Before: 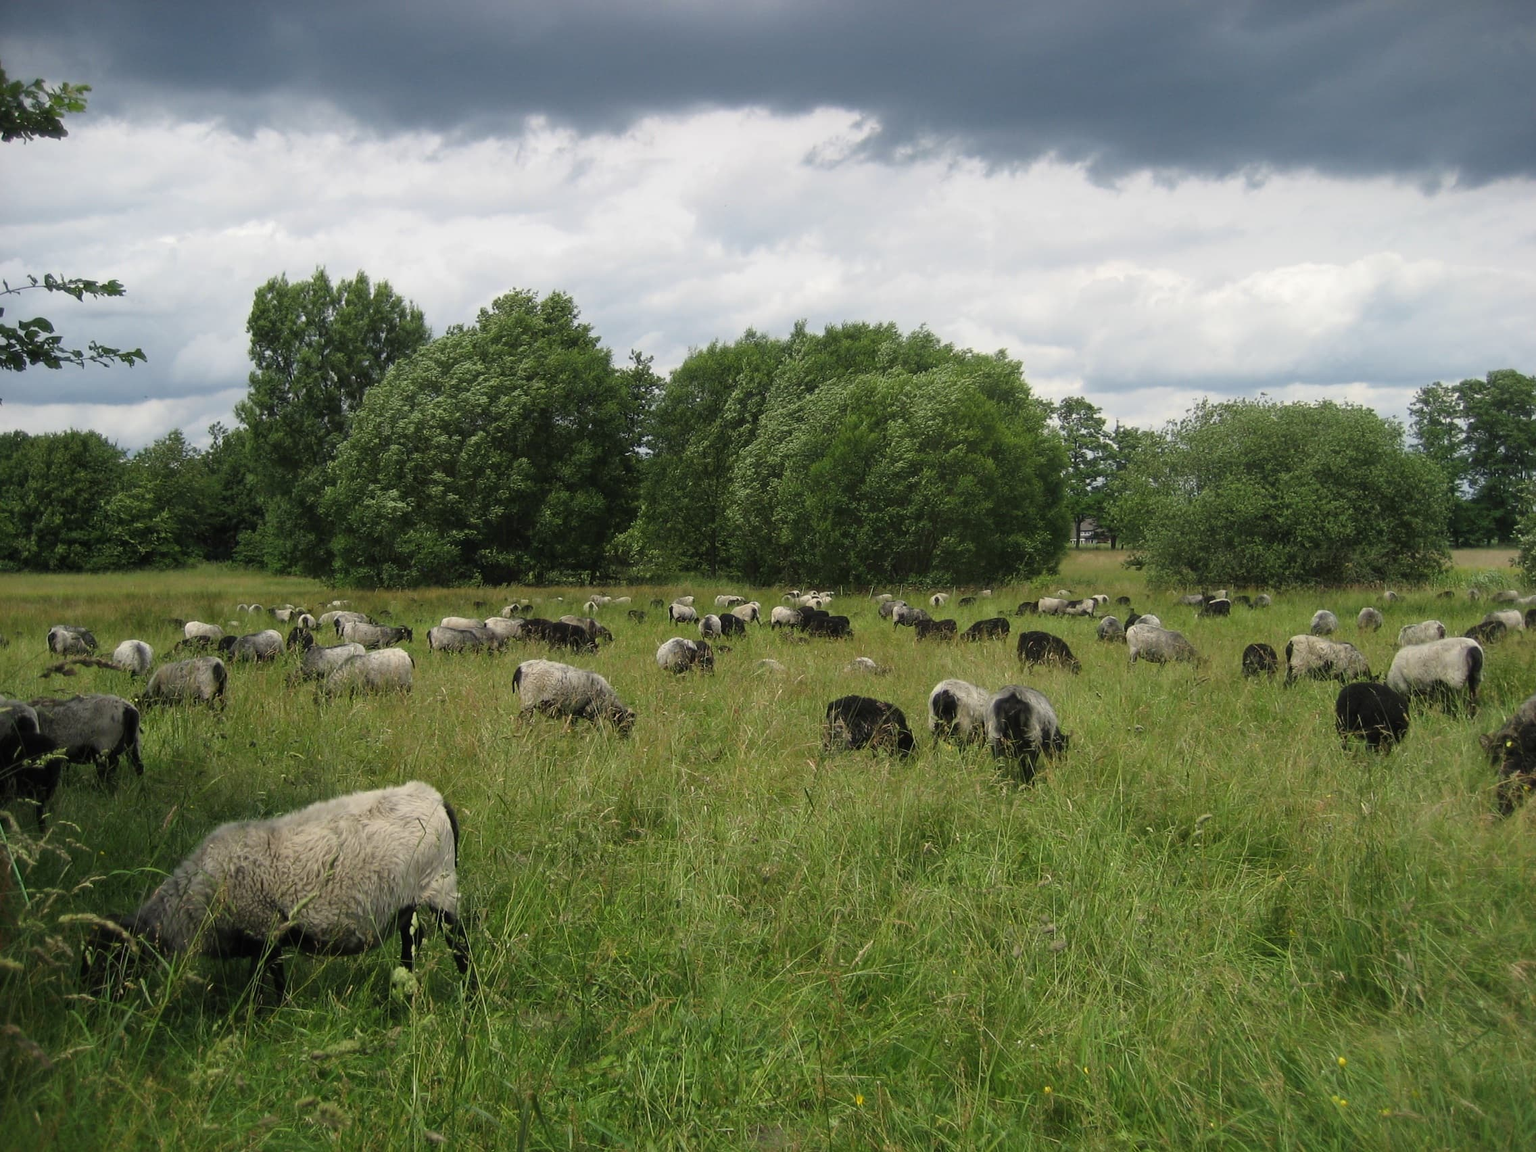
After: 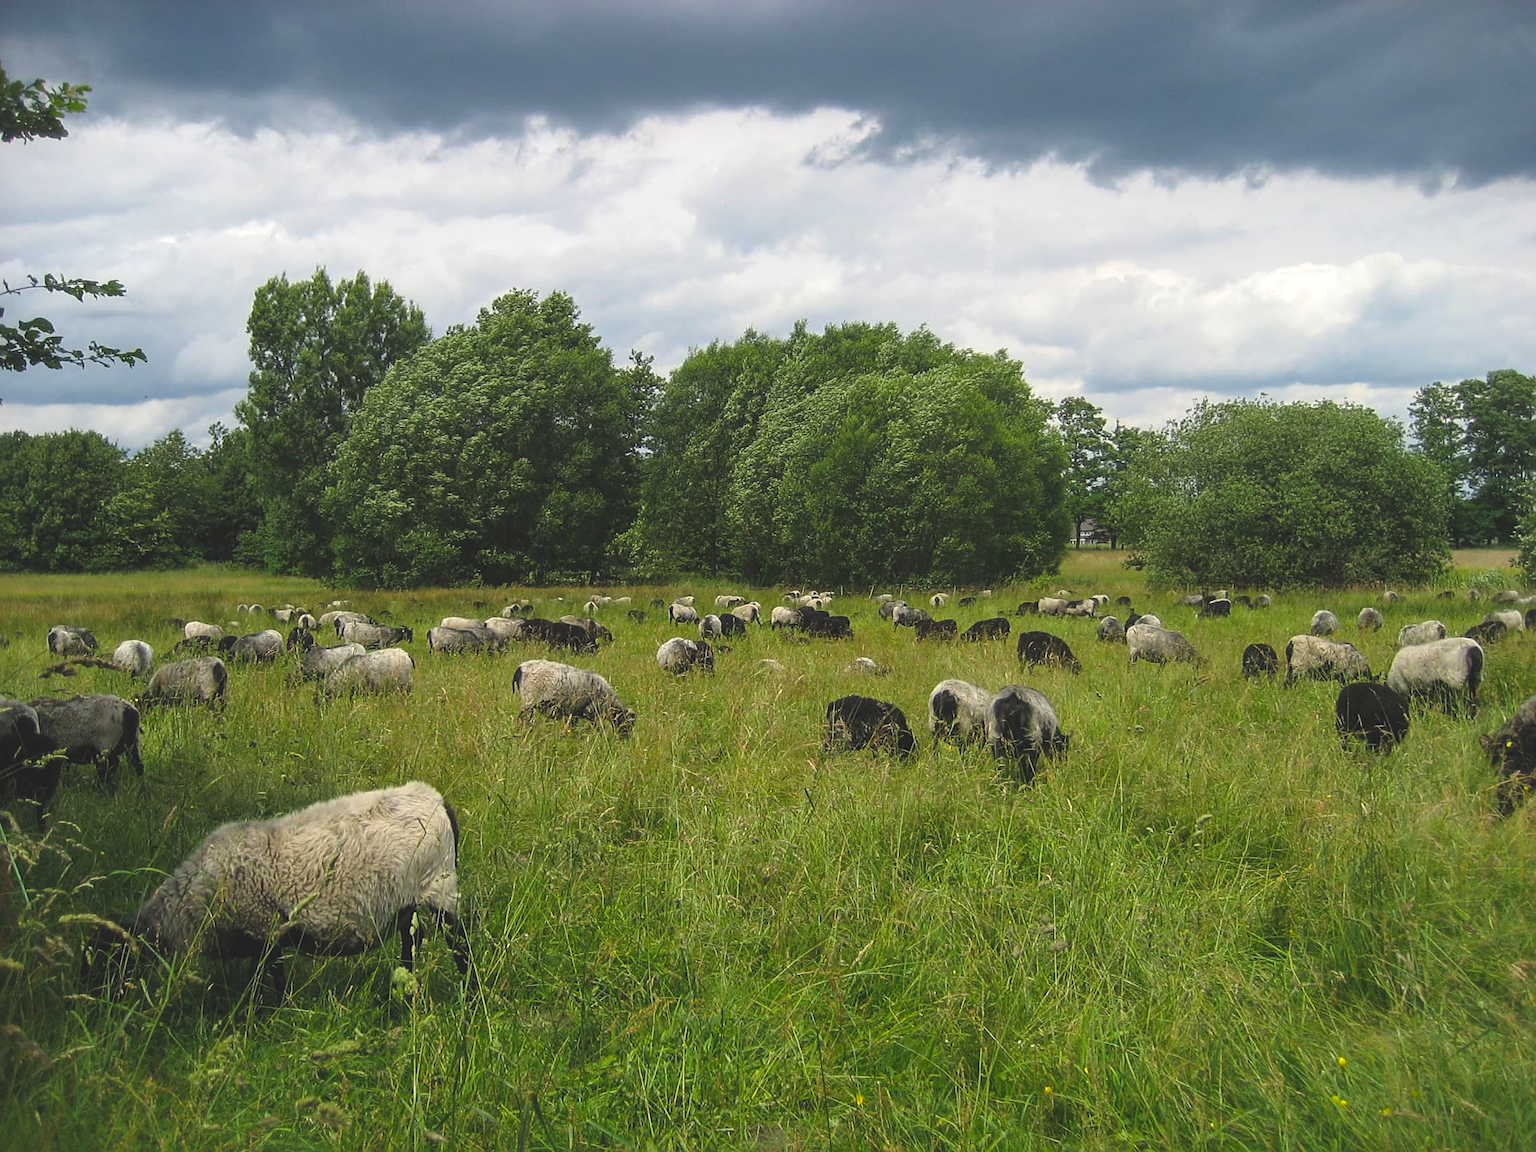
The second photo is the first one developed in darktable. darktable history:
sharpen: on, module defaults
color balance rgb: global offset › luminance 1.969%, perceptual saturation grading › global saturation 24.986%, global vibrance 20%
local contrast: on, module defaults
